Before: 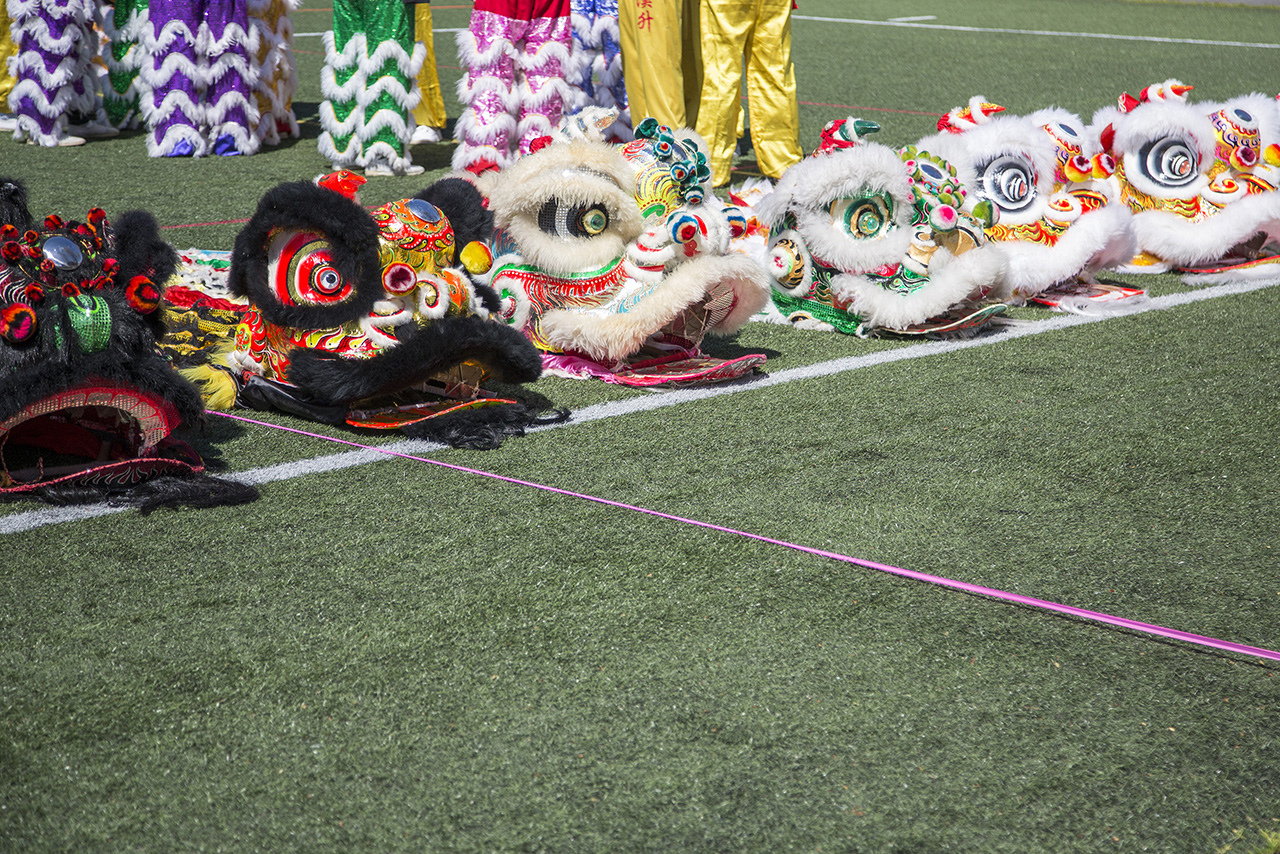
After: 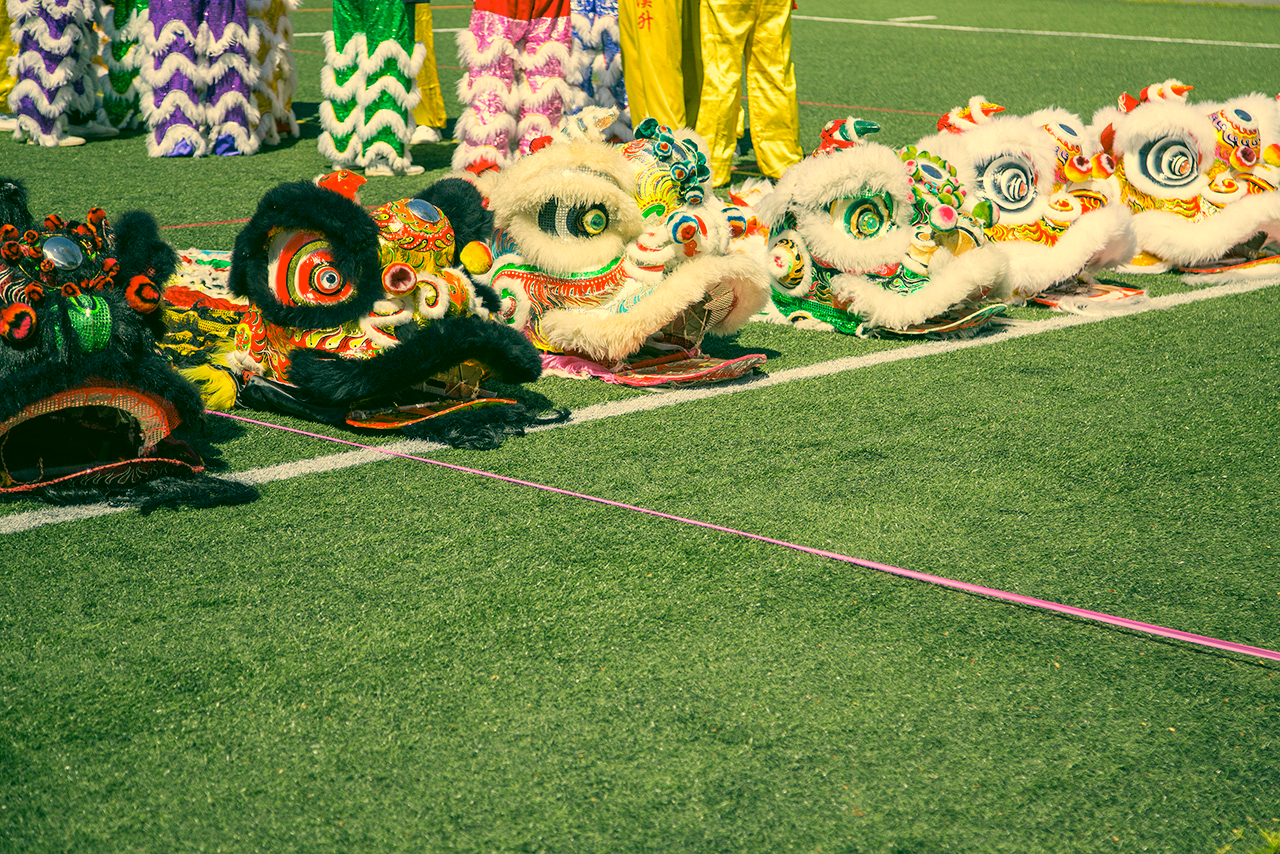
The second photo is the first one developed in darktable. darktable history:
color correction: highlights a* 5.63, highlights b* 33.79, shadows a* -26.21, shadows b* 3.72
exposure: compensate highlight preservation false
contrast brightness saturation: contrast 0.051, brightness 0.059, saturation 0.01
